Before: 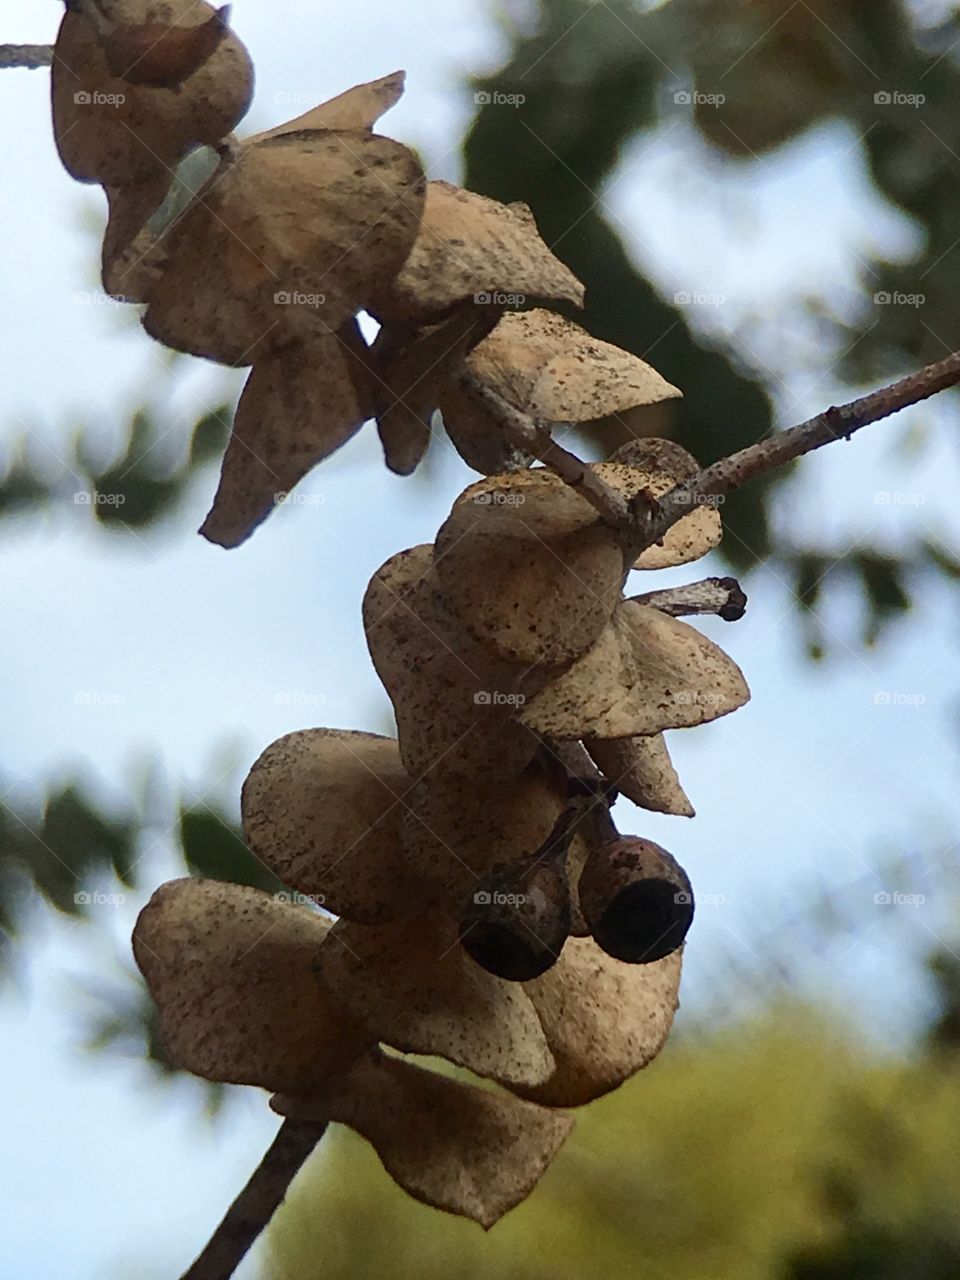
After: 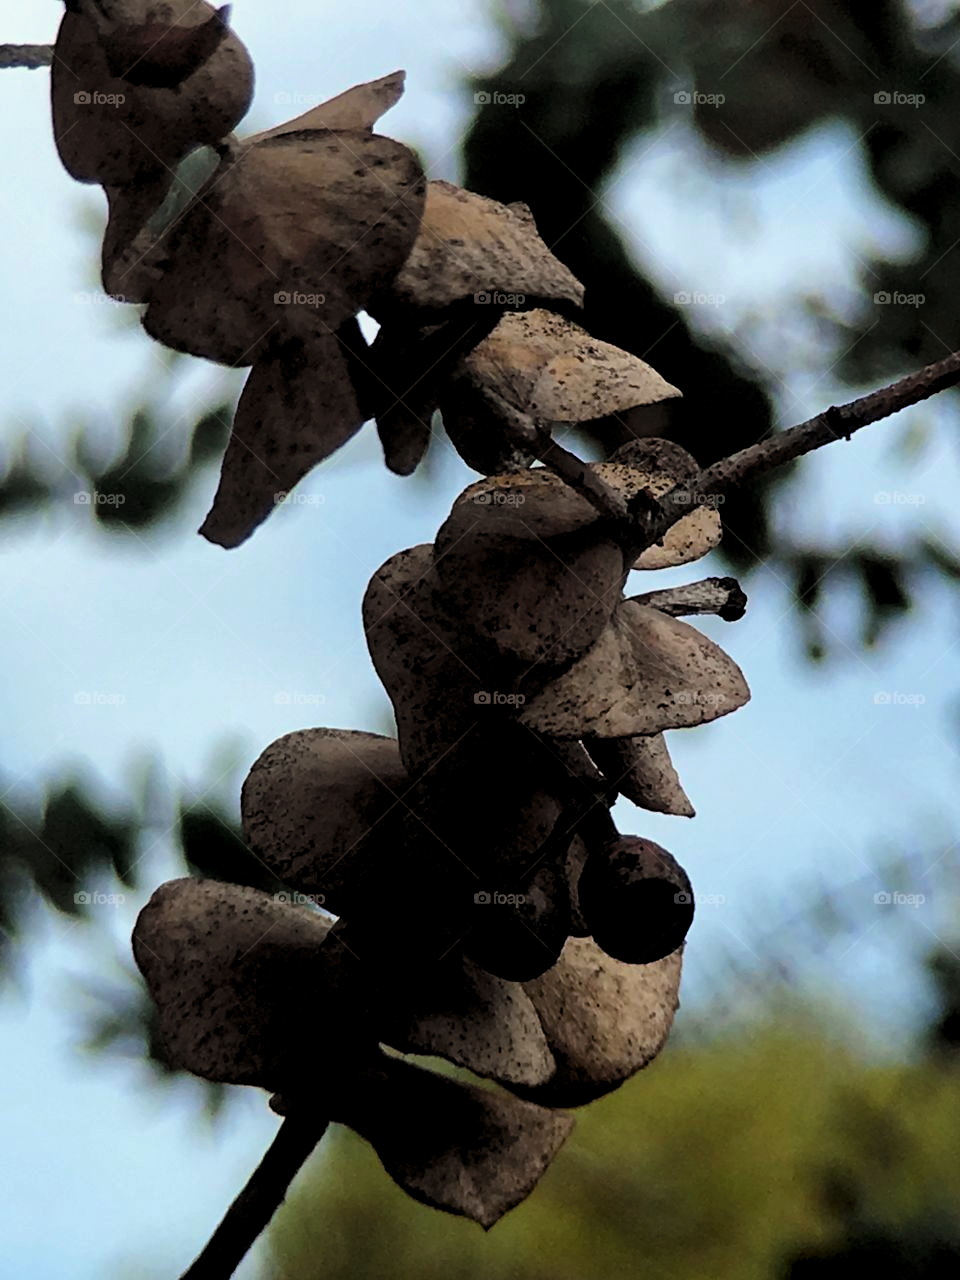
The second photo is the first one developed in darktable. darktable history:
exposure: compensate highlight preservation false
levels: levels [0.116, 0.574, 1]
tone curve: curves: ch0 [(0, 0) (0.059, 0.027) (0.162, 0.125) (0.304, 0.279) (0.547, 0.532) (0.828, 0.815) (1, 0.983)]; ch1 [(0, 0) (0.23, 0.166) (0.34, 0.308) (0.371, 0.337) (0.429, 0.411) (0.477, 0.462) (0.499, 0.498) (0.529, 0.537) (0.559, 0.582) (0.743, 0.798) (1, 1)]; ch2 [(0, 0) (0.431, 0.414) (0.498, 0.503) (0.524, 0.528) (0.568, 0.546) (0.6, 0.597) (0.634, 0.645) (0.728, 0.742) (1, 1)], color space Lab, independent channels, preserve colors none
